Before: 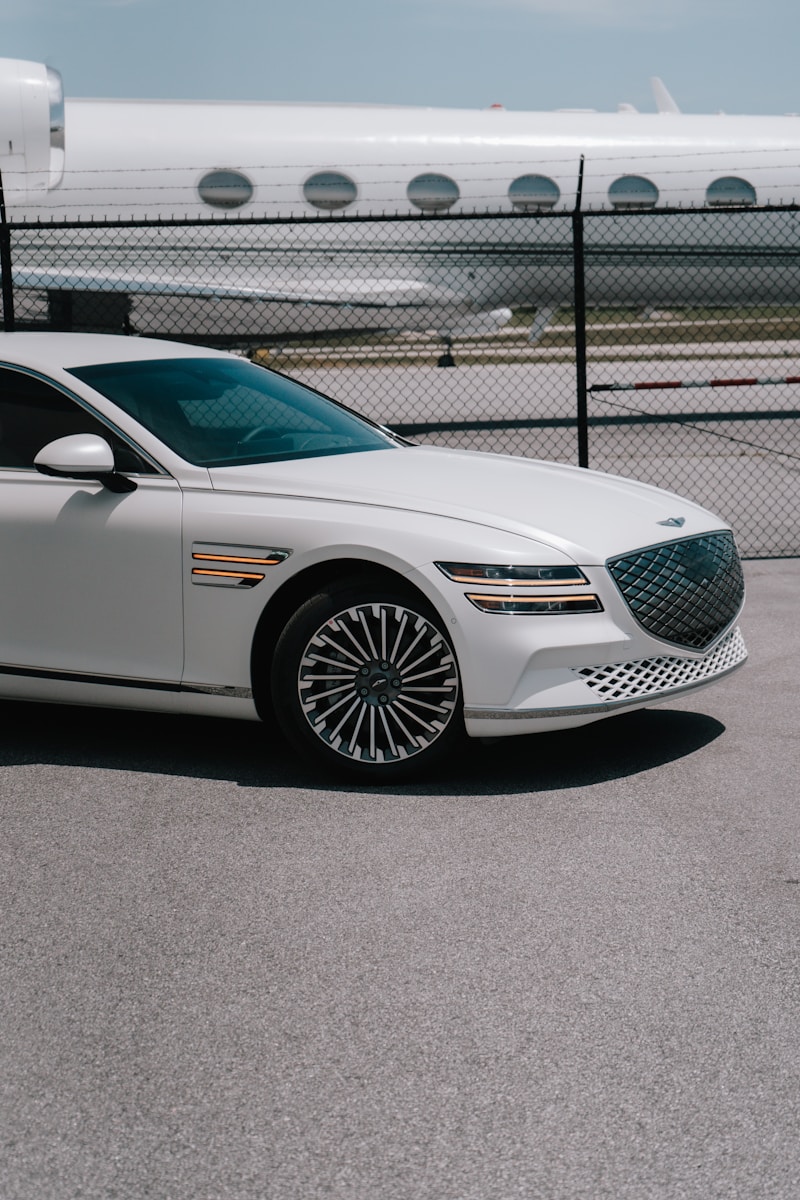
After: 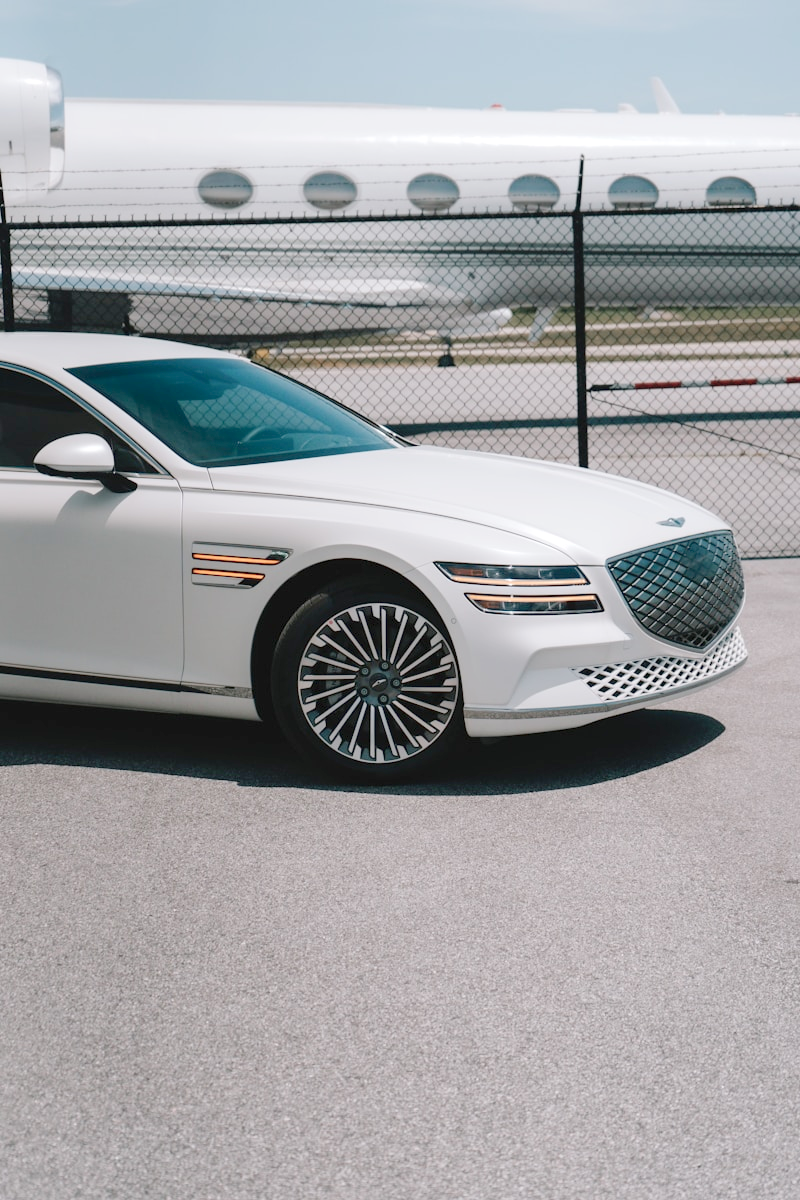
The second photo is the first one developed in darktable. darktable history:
color correction: saturation 0.8
levels: levels [0, 0.397, 0.955]
